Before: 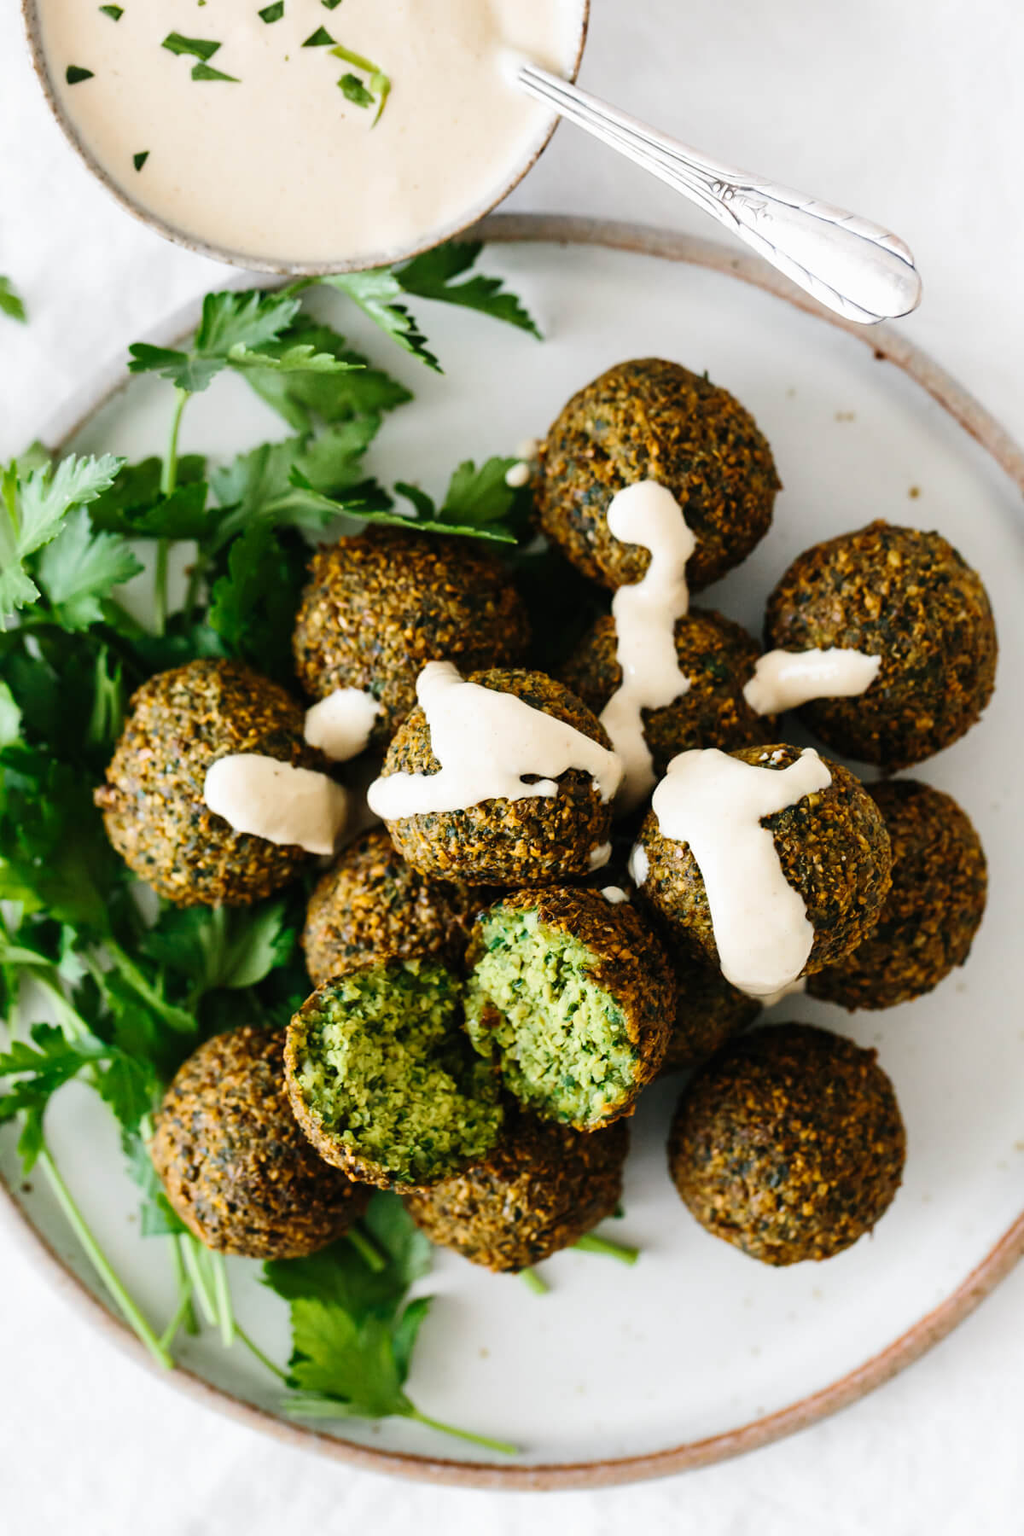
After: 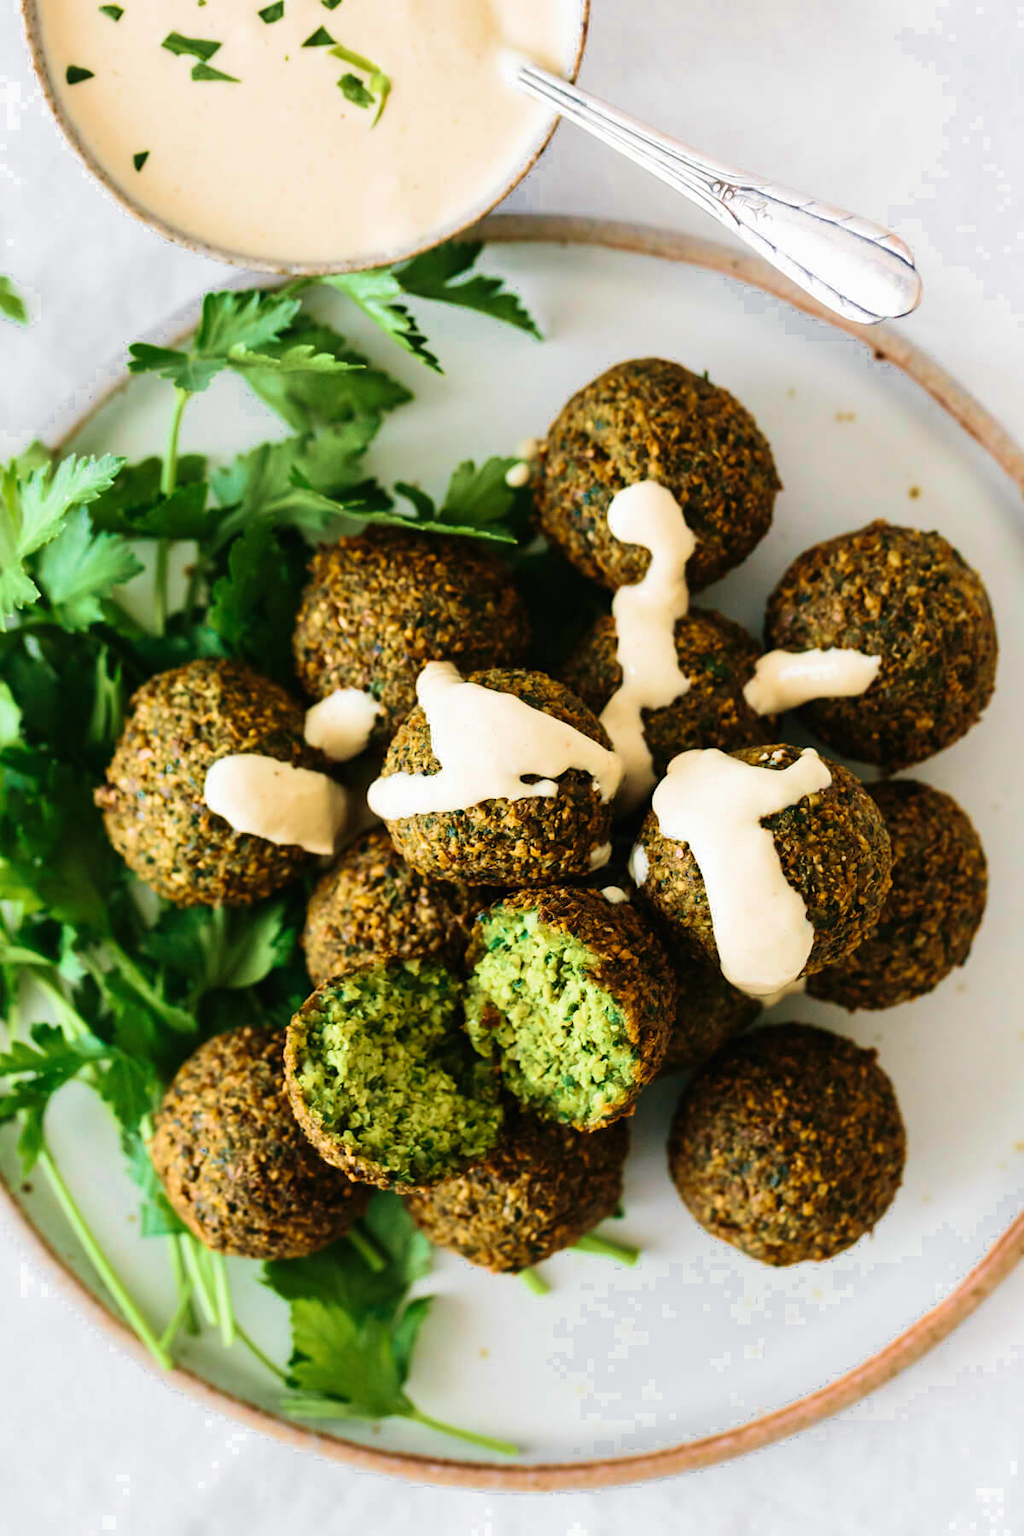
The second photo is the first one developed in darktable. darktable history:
color zones: curves: ch0 [(0, 0.497) (0.143, 0.5) (0.286, 0.5) (0.429, 0.483) (0.571, 0.116) (0.714, -0.006) (0.857, 0.28) (1, 0.497)]
velvia: strength 75%
